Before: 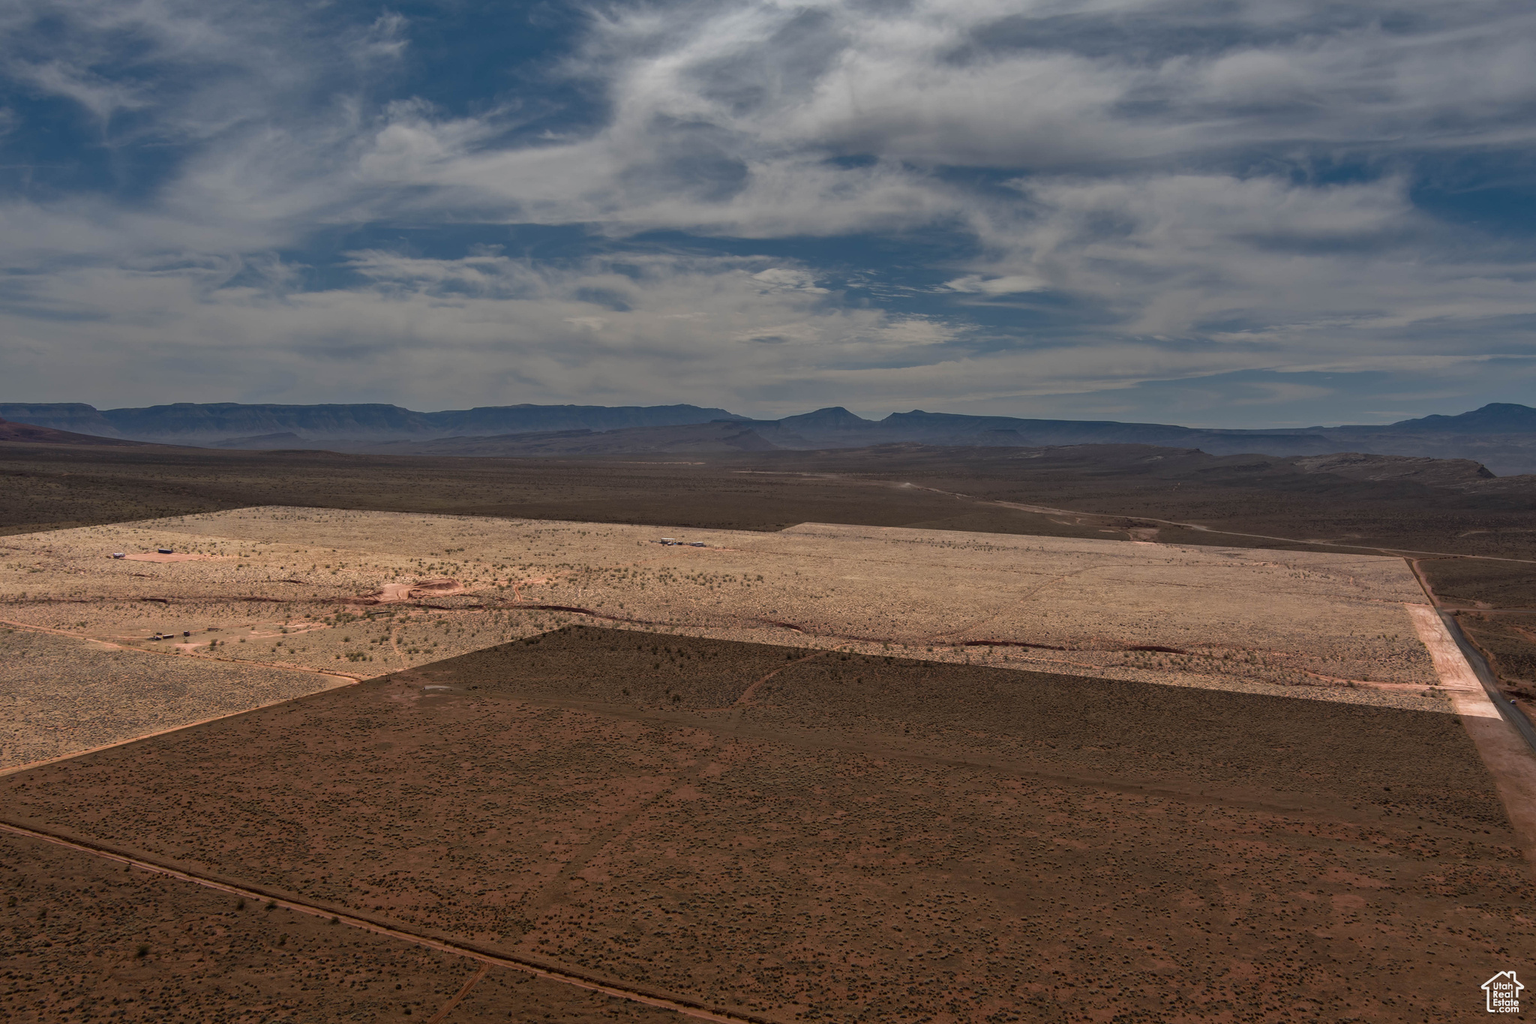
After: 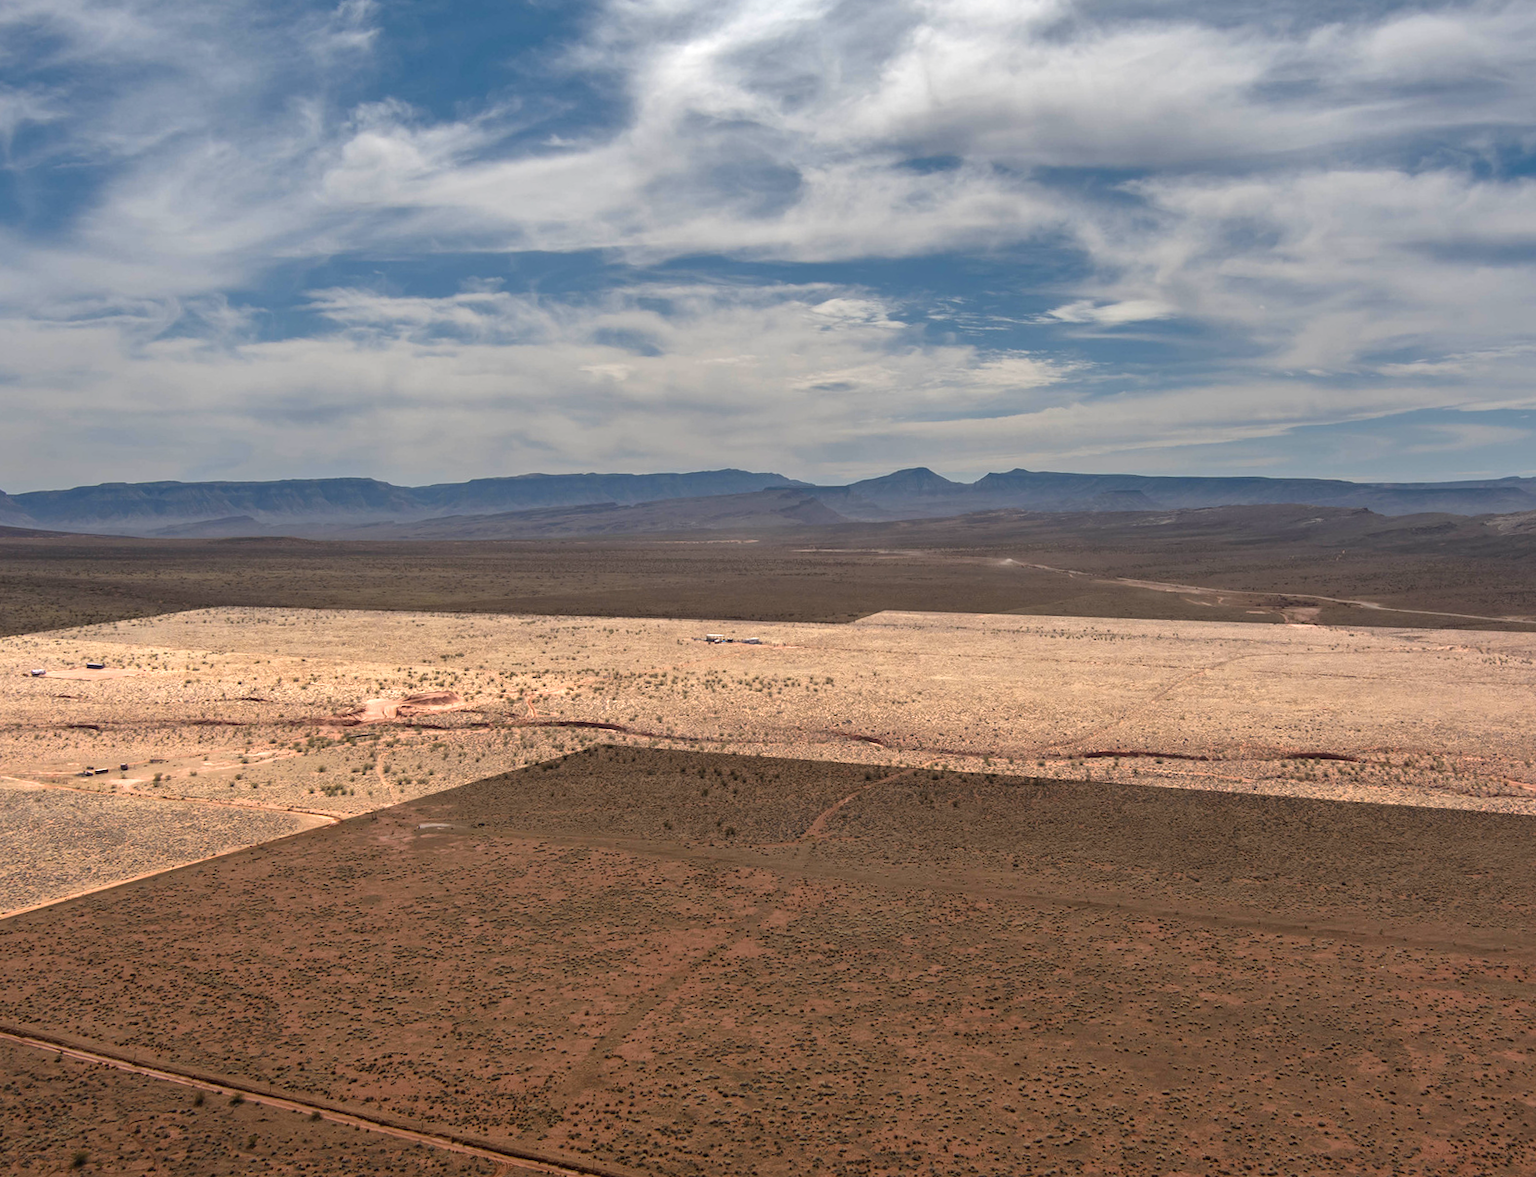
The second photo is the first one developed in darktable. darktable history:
crop and rotate: angle 1.43°, left 4.18%, top 0.879%, right 11.715%, bottom 2.401%
exposure: black level correction 0, exposure 1 EV, compensate exposure bias true, compensate highlight preservation false
